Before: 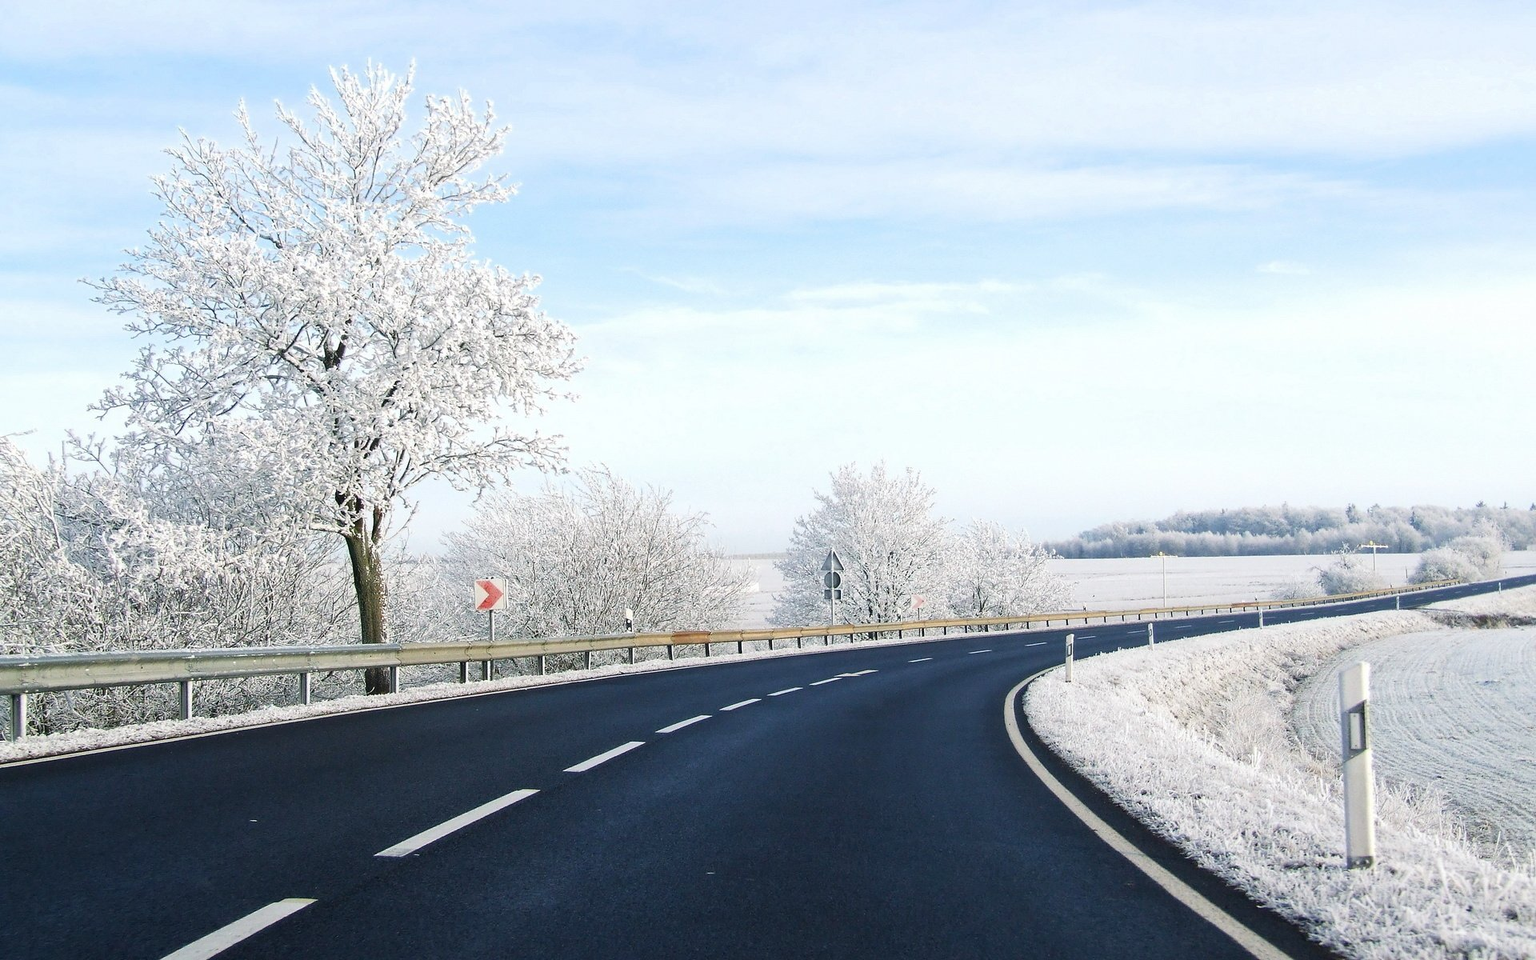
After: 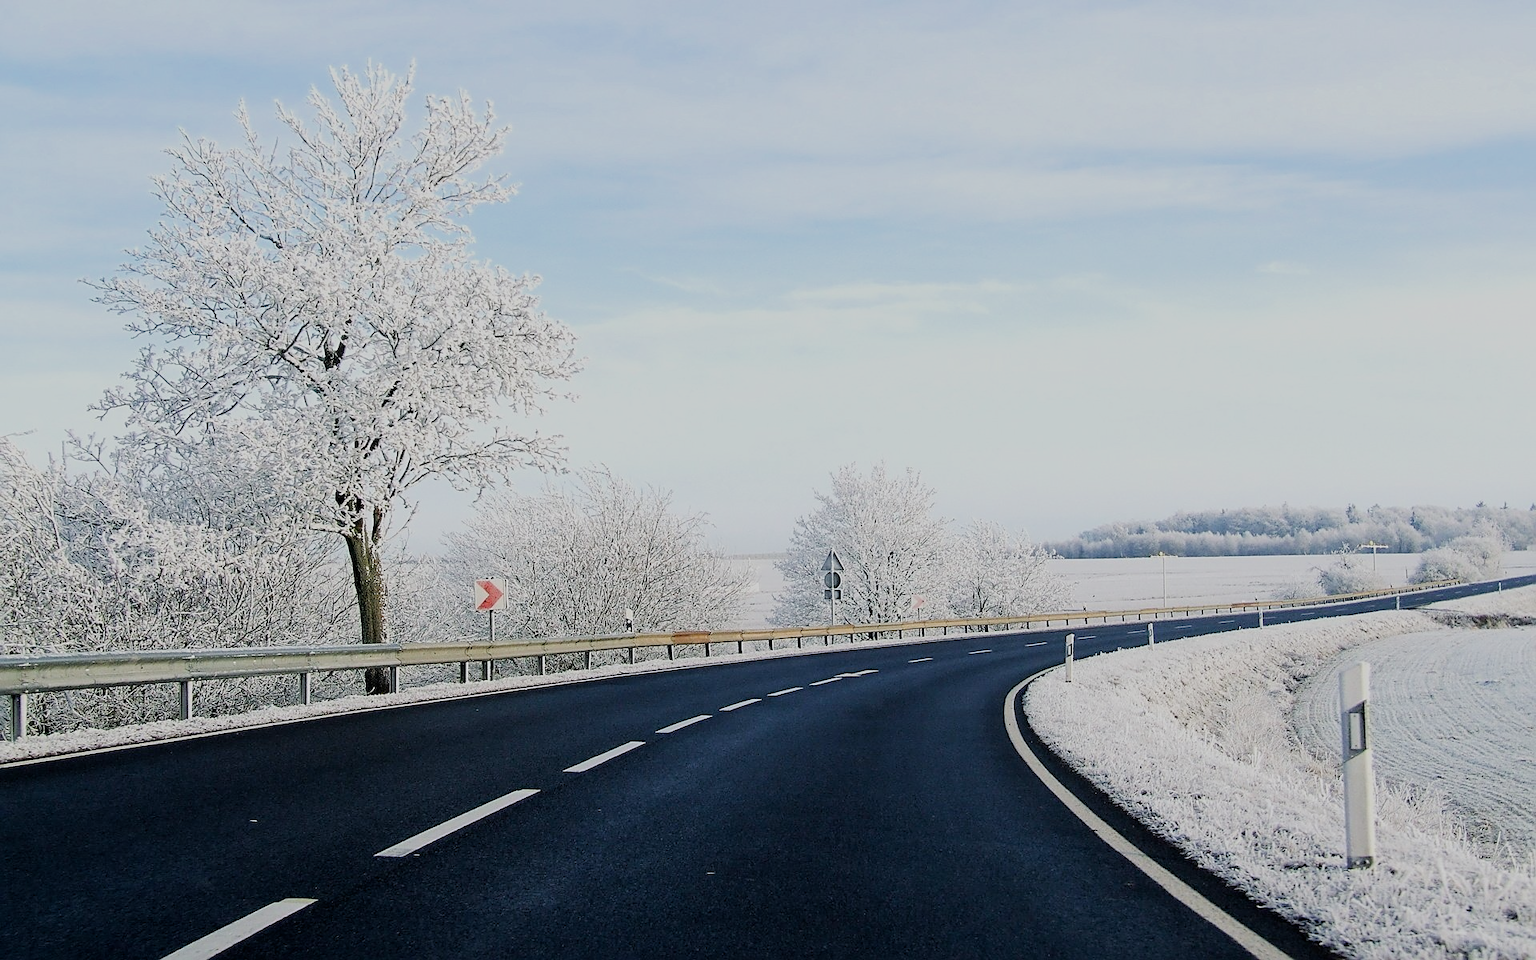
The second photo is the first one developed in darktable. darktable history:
filmic rgb: black relative exposure -7.65 EV, white relative exposure 4.56 EV, threshold 5.98 EV, hardness 3.61, iterations of high-quality reconstruction 0, enable highlight reconstruction true
sharpen: on, module defaults
exposure: black level correction 0.006, exposure -0.225 EV, compensate highlight preservation false
